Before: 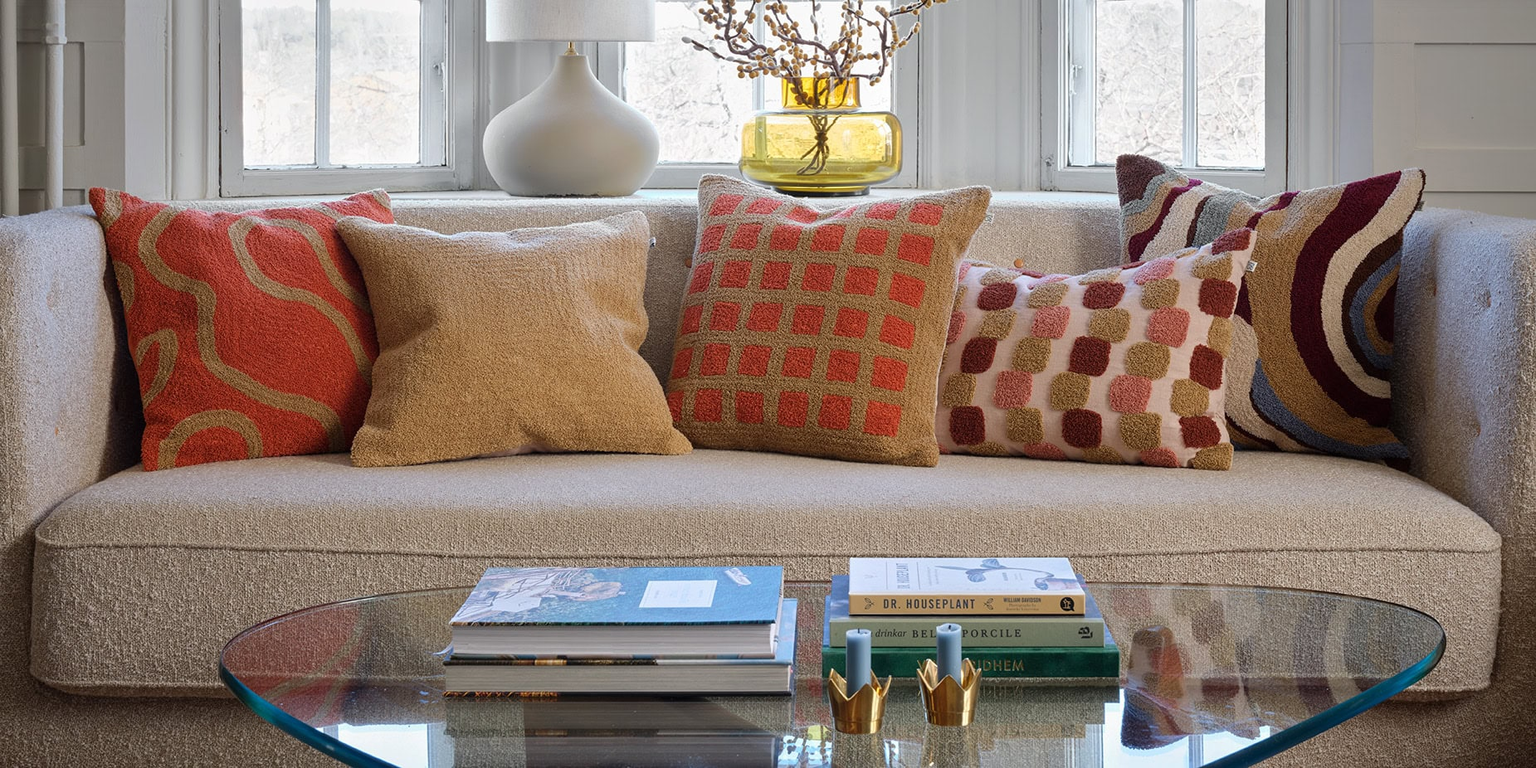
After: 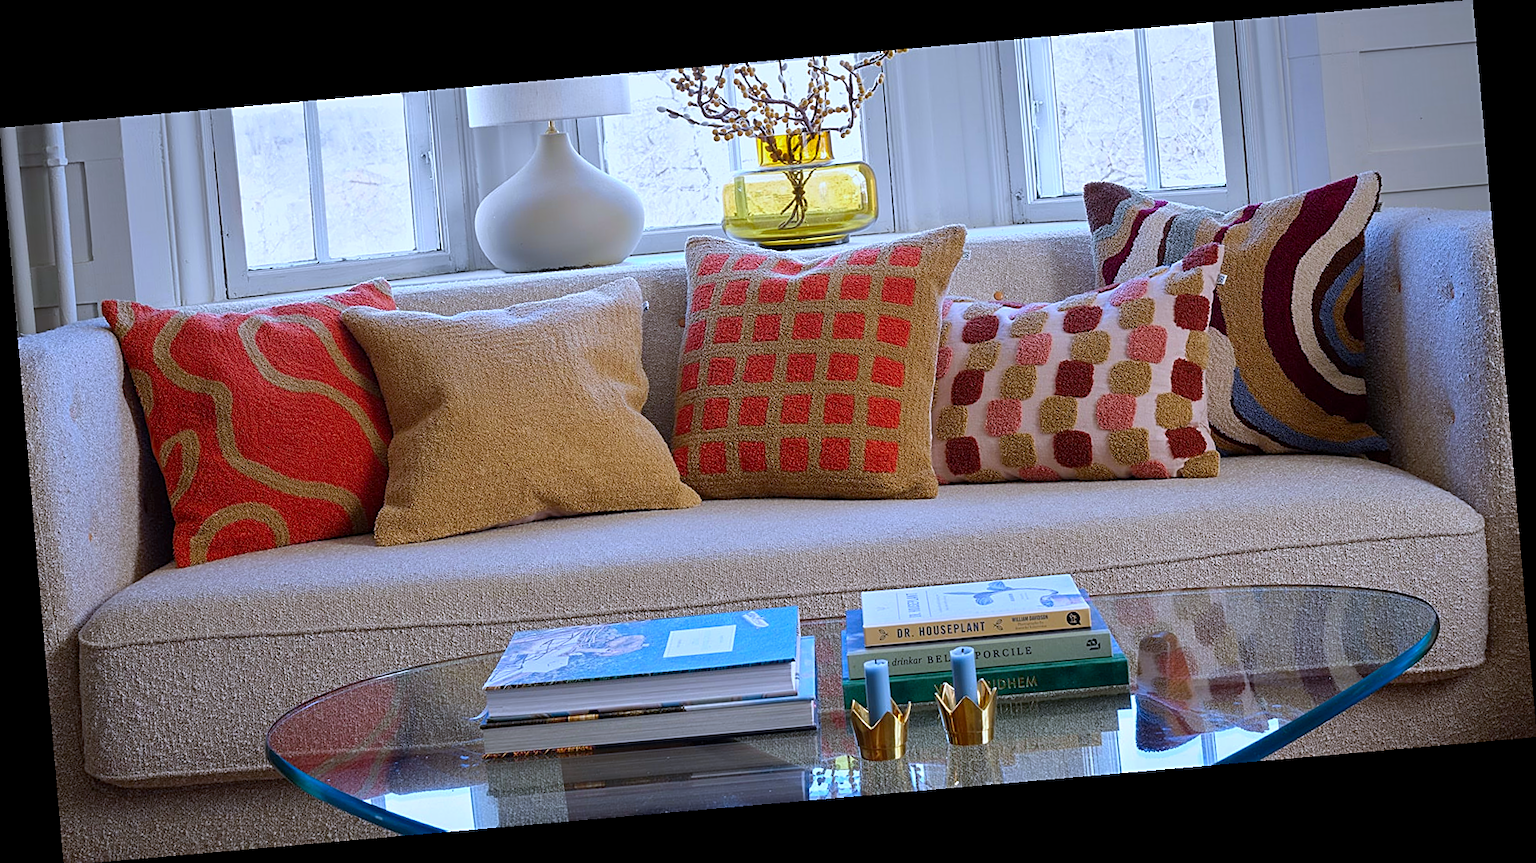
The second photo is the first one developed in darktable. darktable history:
crop: bottom 0.071%
white balance: red 0.948, green 1.02, blue 1.176
rotate and perspective: rotation -4.98°, automatic cropping off
sharpen: on, module defaults
exposure: black level correction 0.001, exposure -0.125 EV, compensate exposure bias true, compensate highlight preservation false
color correction: saturation 1.32
